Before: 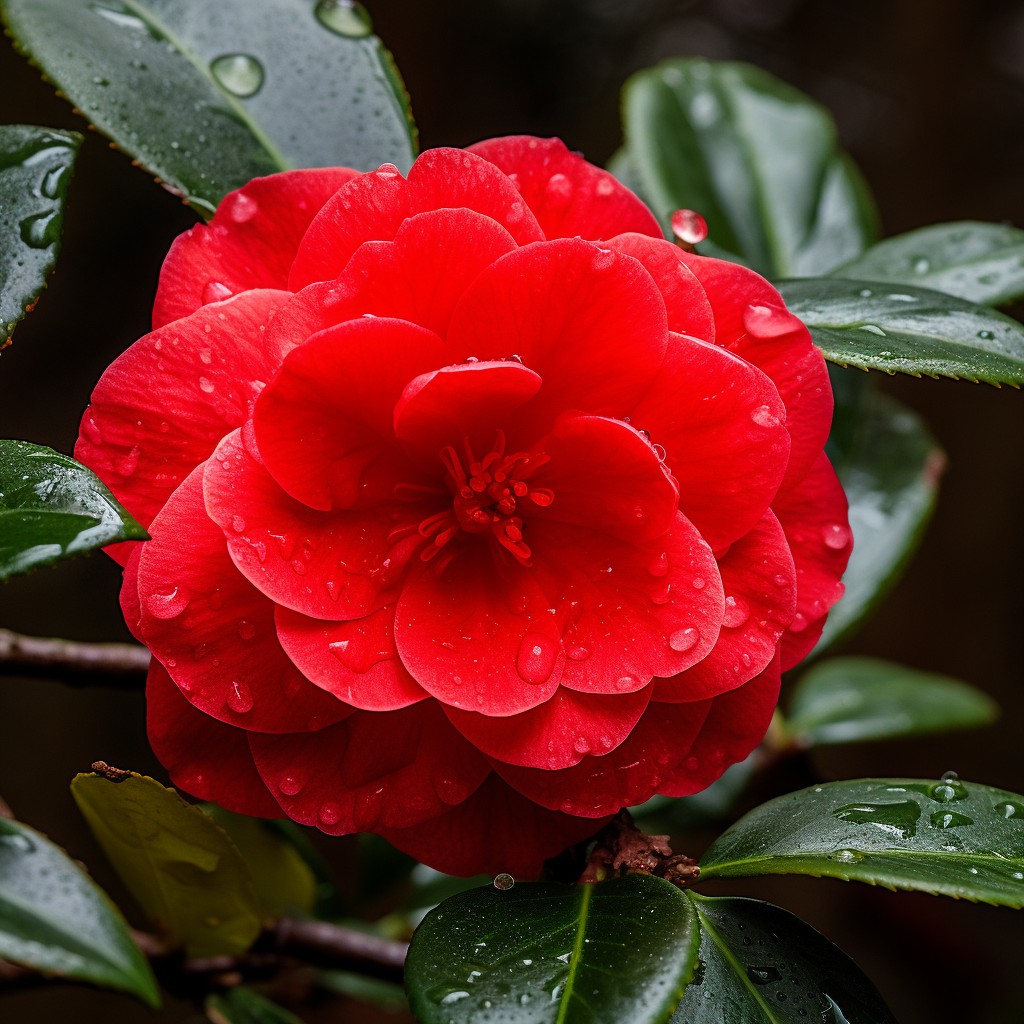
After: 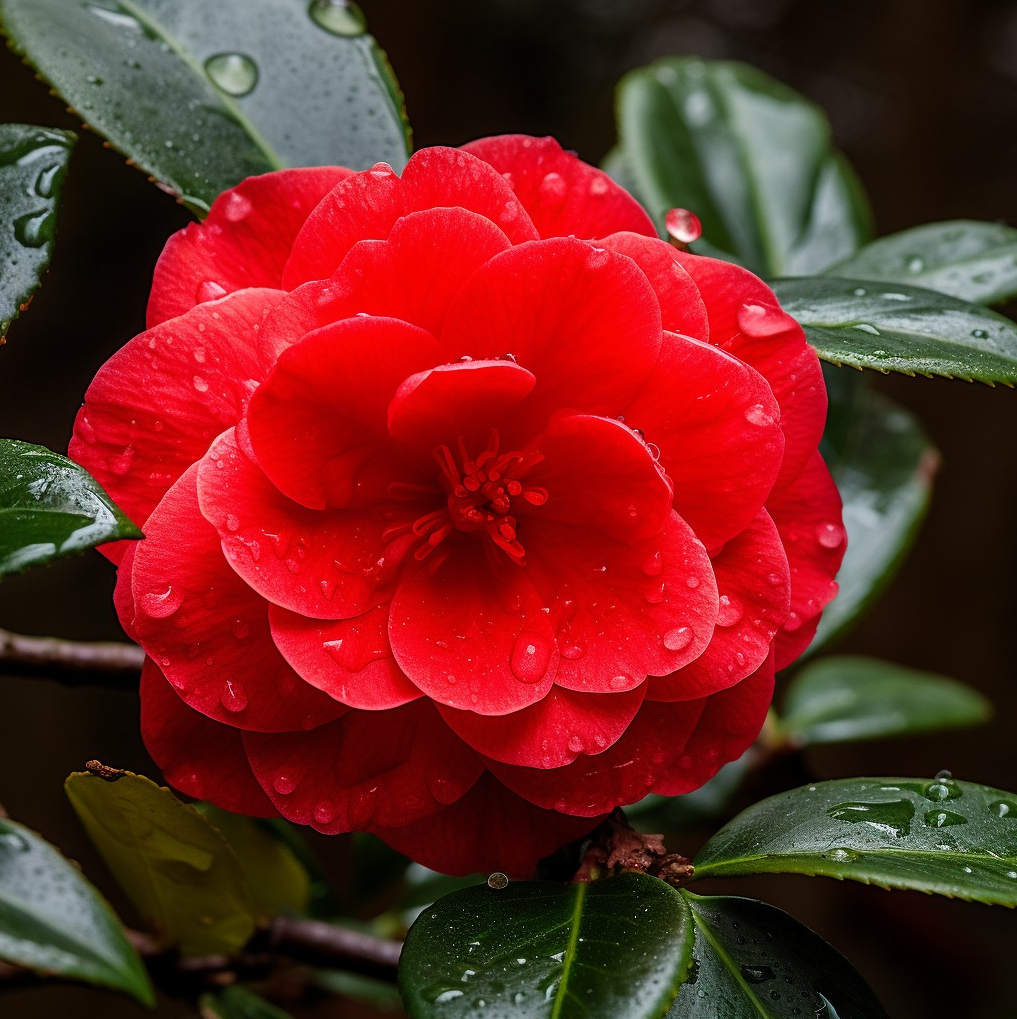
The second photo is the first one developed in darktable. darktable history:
crop and rotate: left 0.614%, top 0.179%, bottom 0.309%
